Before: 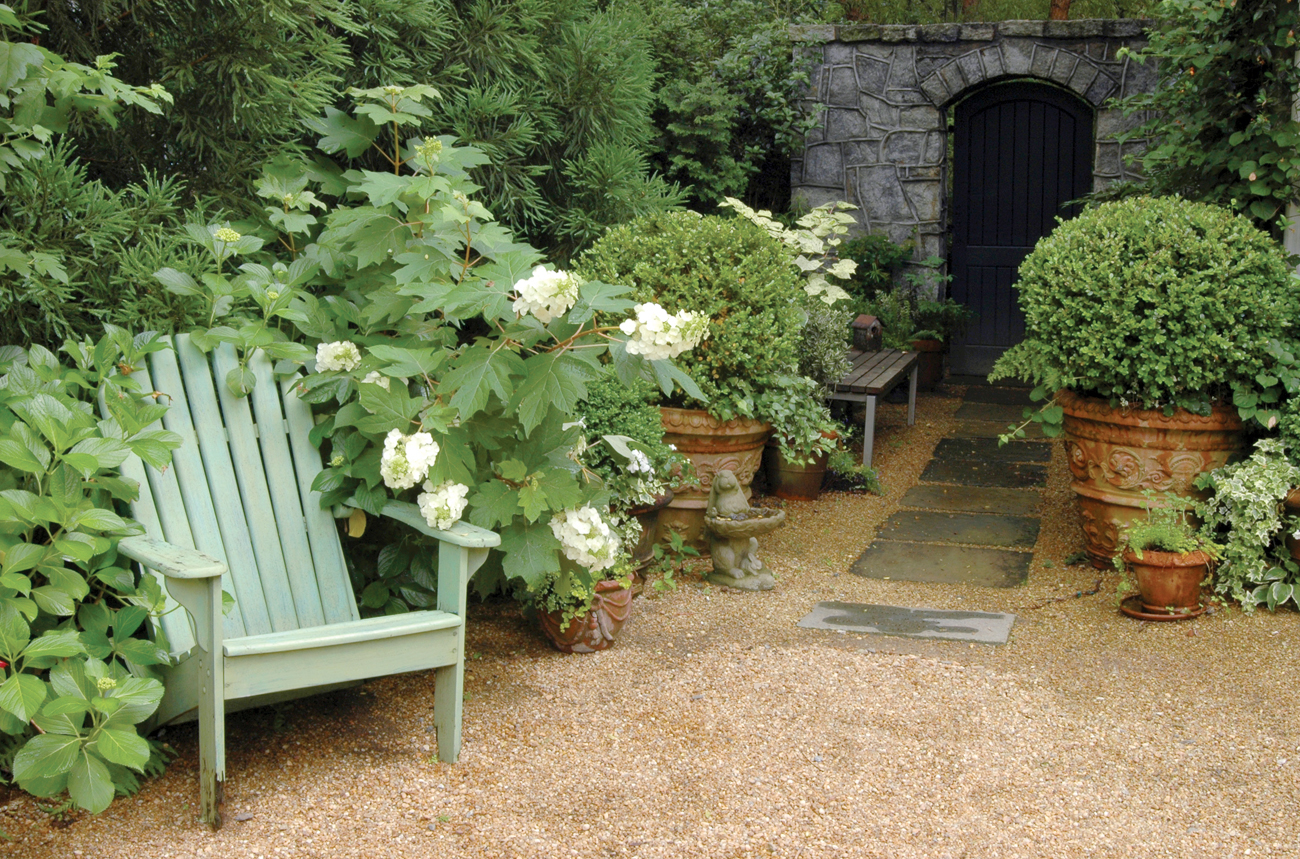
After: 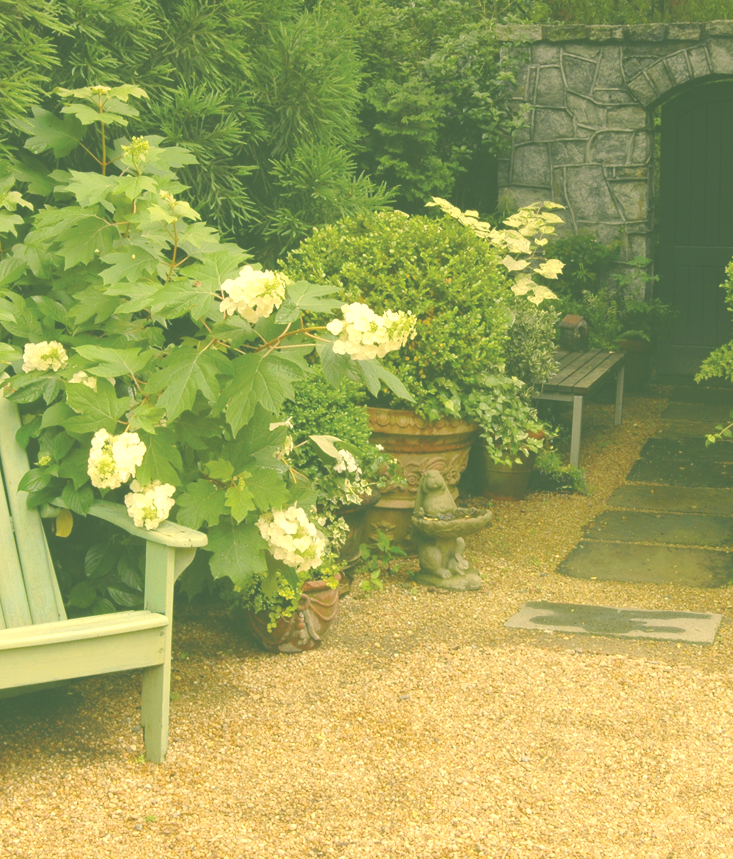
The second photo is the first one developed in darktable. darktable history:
exposure: black level correction -0.086, compensate exposure bias true, compensate highlight preservation false
color correction: highlights a* 5.69, highlights b* 33.02, shadows a* -26.32, shadows b* 3.92
crop and rotate: left 22.559%, right 21.036%
